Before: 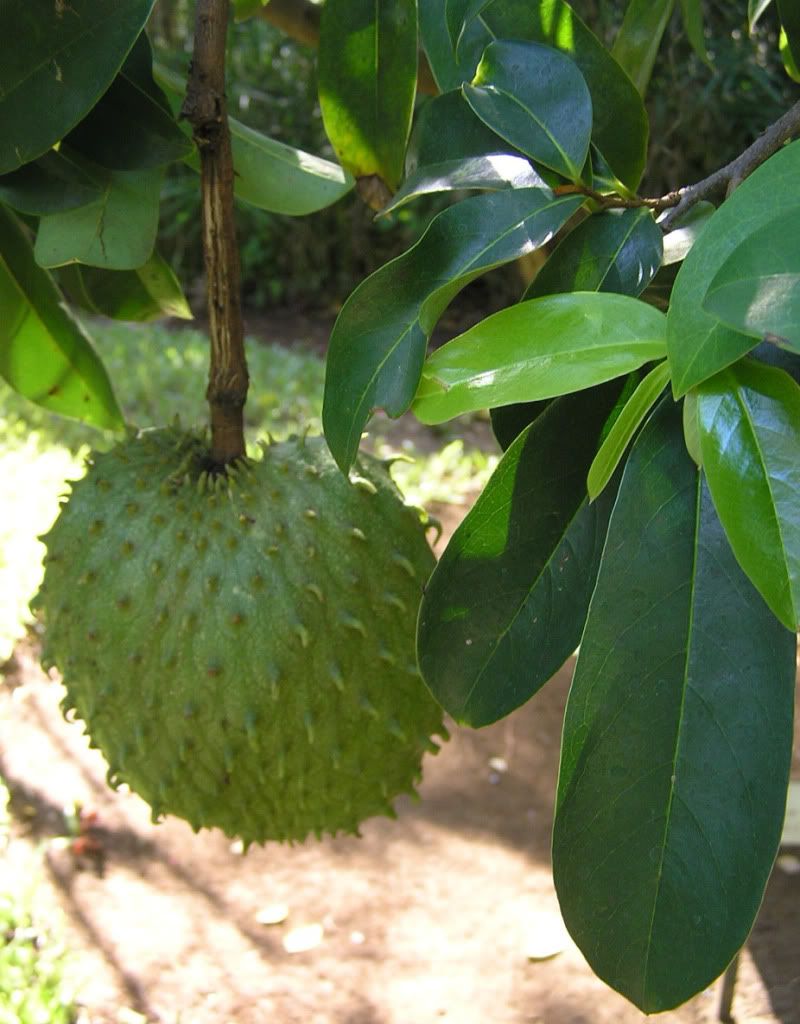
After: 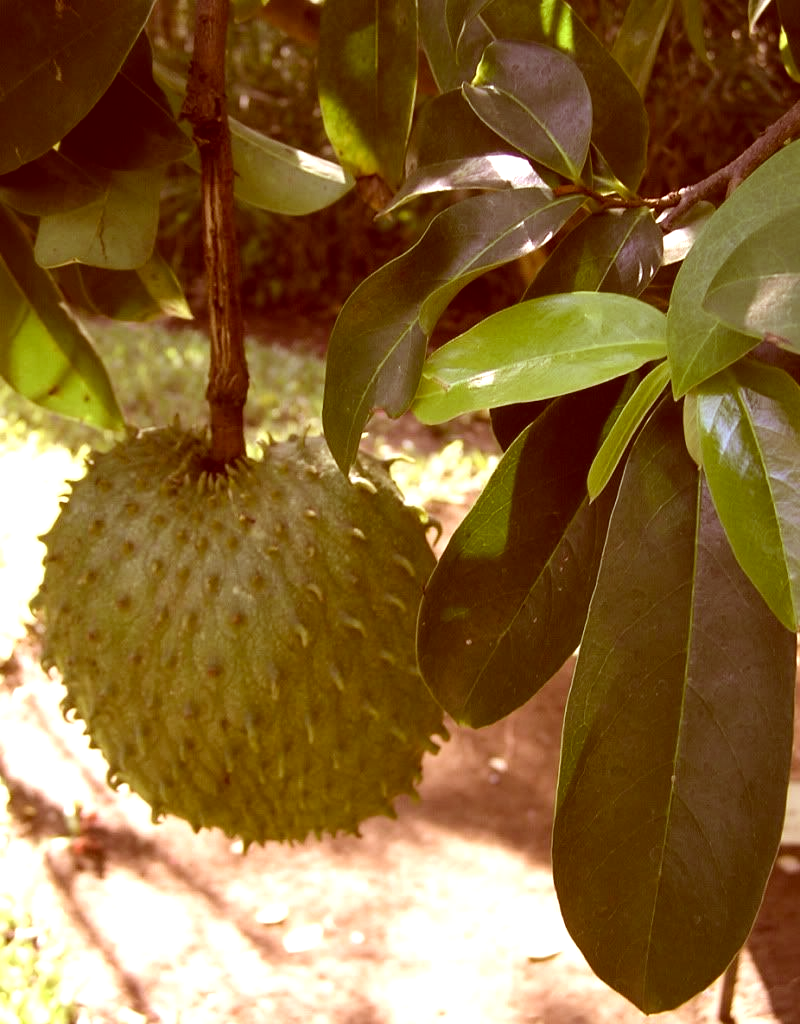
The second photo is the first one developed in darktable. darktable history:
color correction: highlights a* 9.03, highlights b* 8.71, shadows a* 40, shadows b* 40, saturation 0.8
tone equalizer: -8 EV -0.417 EV, -7 EV -0.389 EV, -6 EV -0.333 EV, -5 EV -0.222 EV, -3 EV 0.222 EV, -2 EV 0.333 EV, -1 EV 0.389 EV, +0 EV 0.417 EV, edges refinement/feathering 500, mask exposure compensation -1.57 EV, preserve details no
